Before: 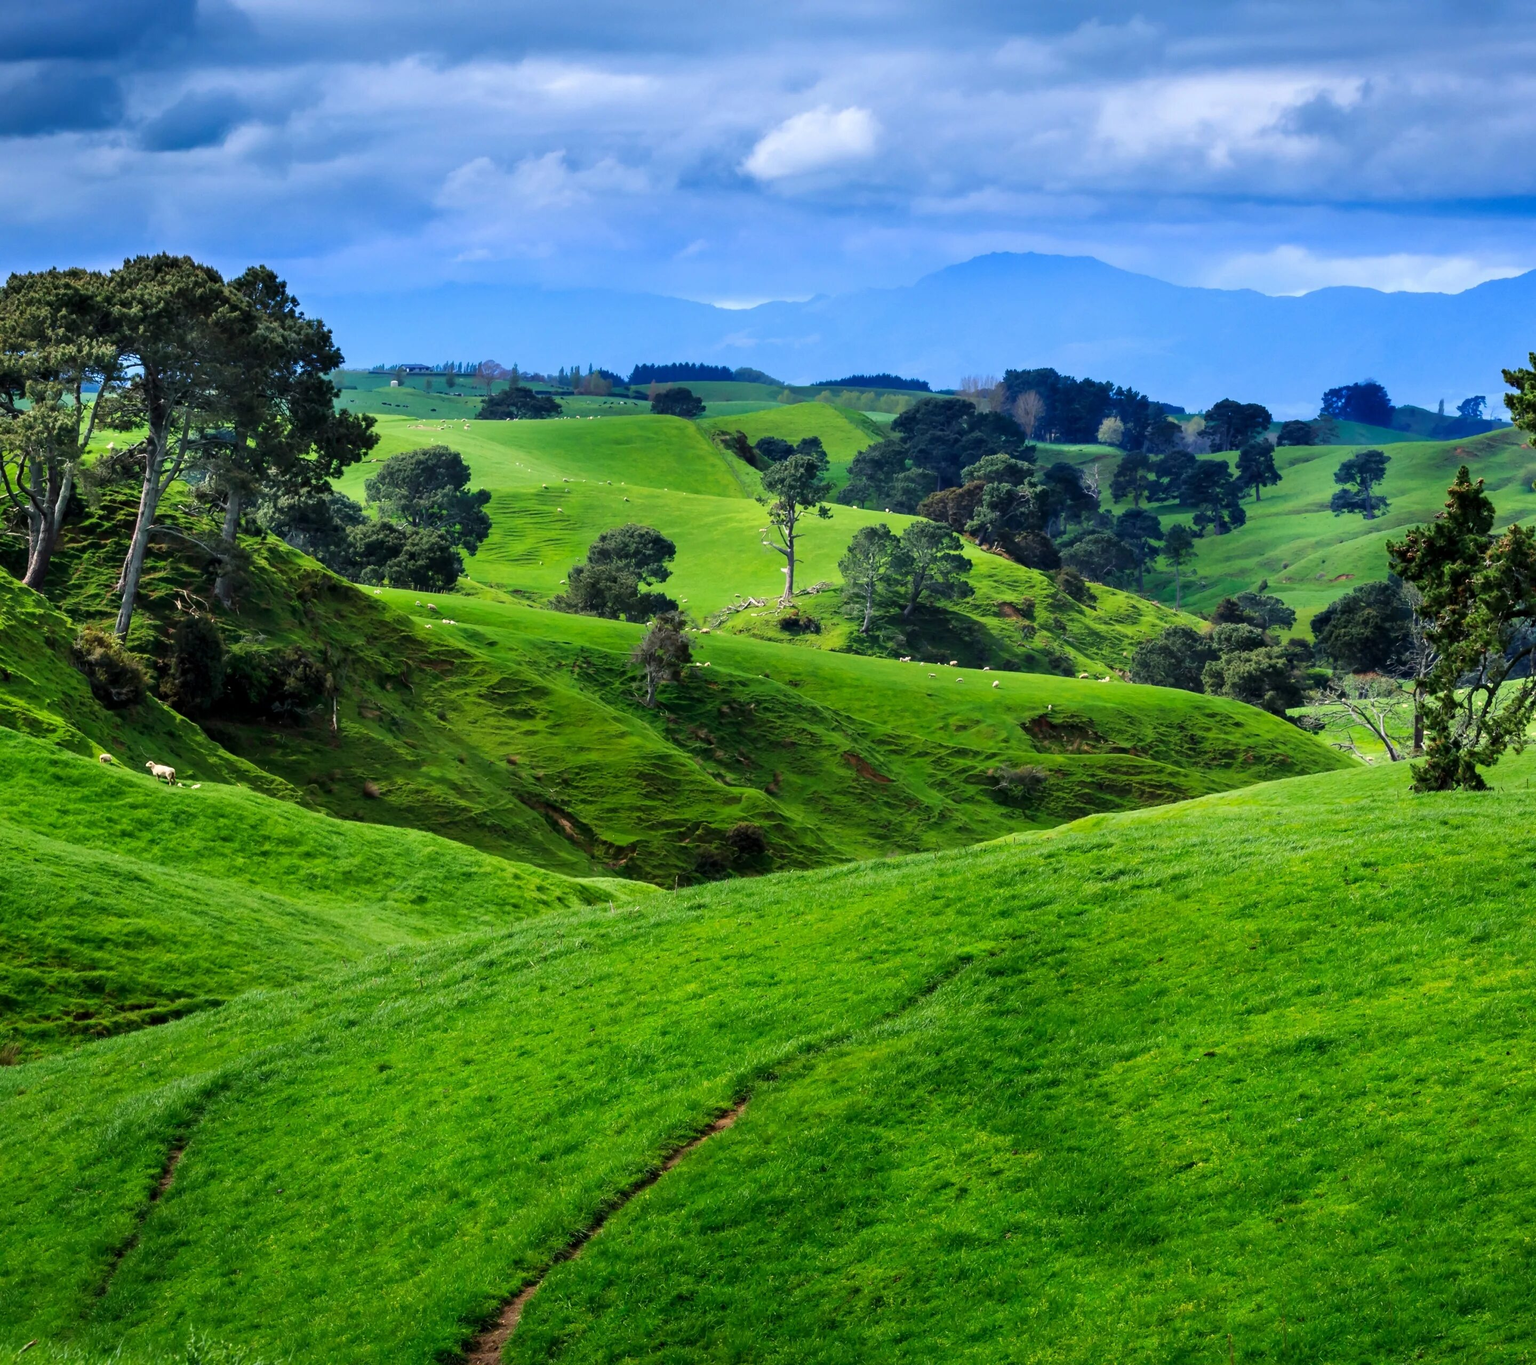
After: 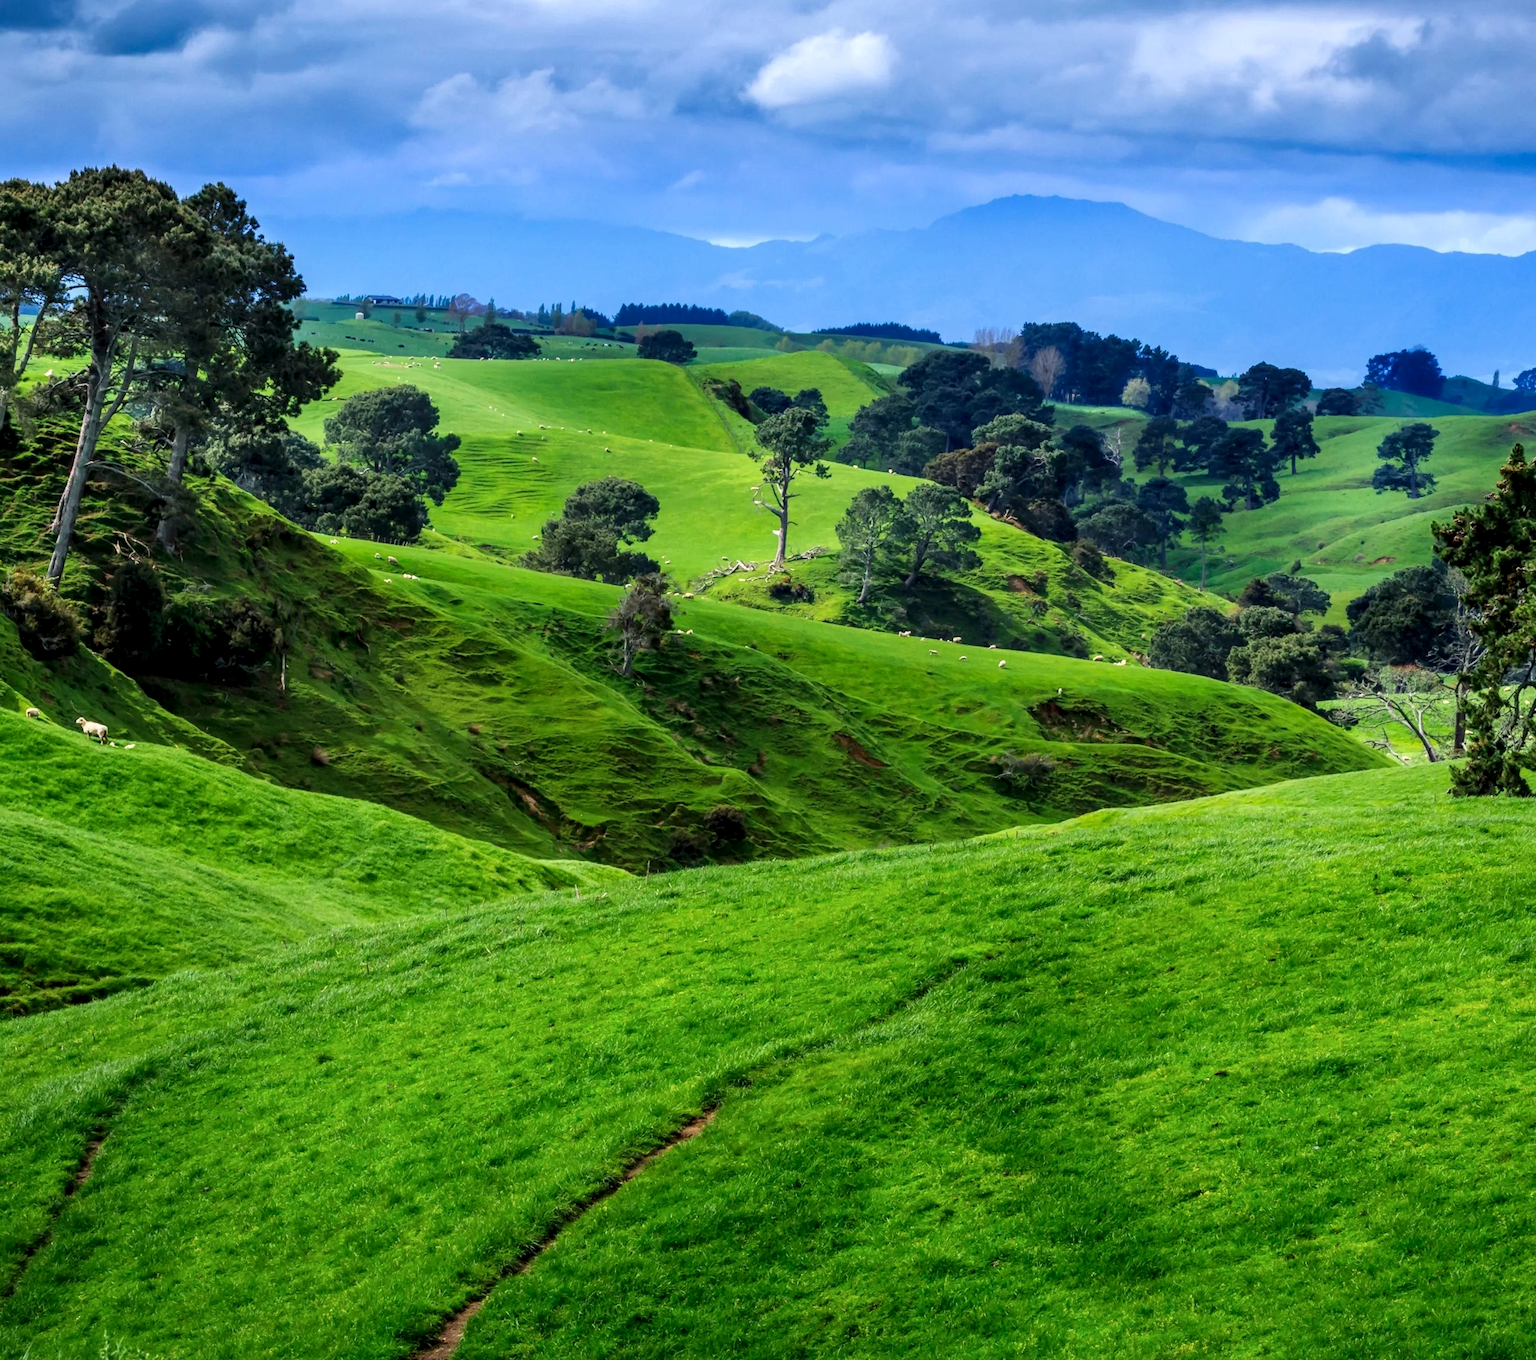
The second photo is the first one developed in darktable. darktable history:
crop and rotate: angle -1.88°, left 3.148%, top 4.351%, right 1.463%, bottom 0.569%
local contrast: on, module defaults
